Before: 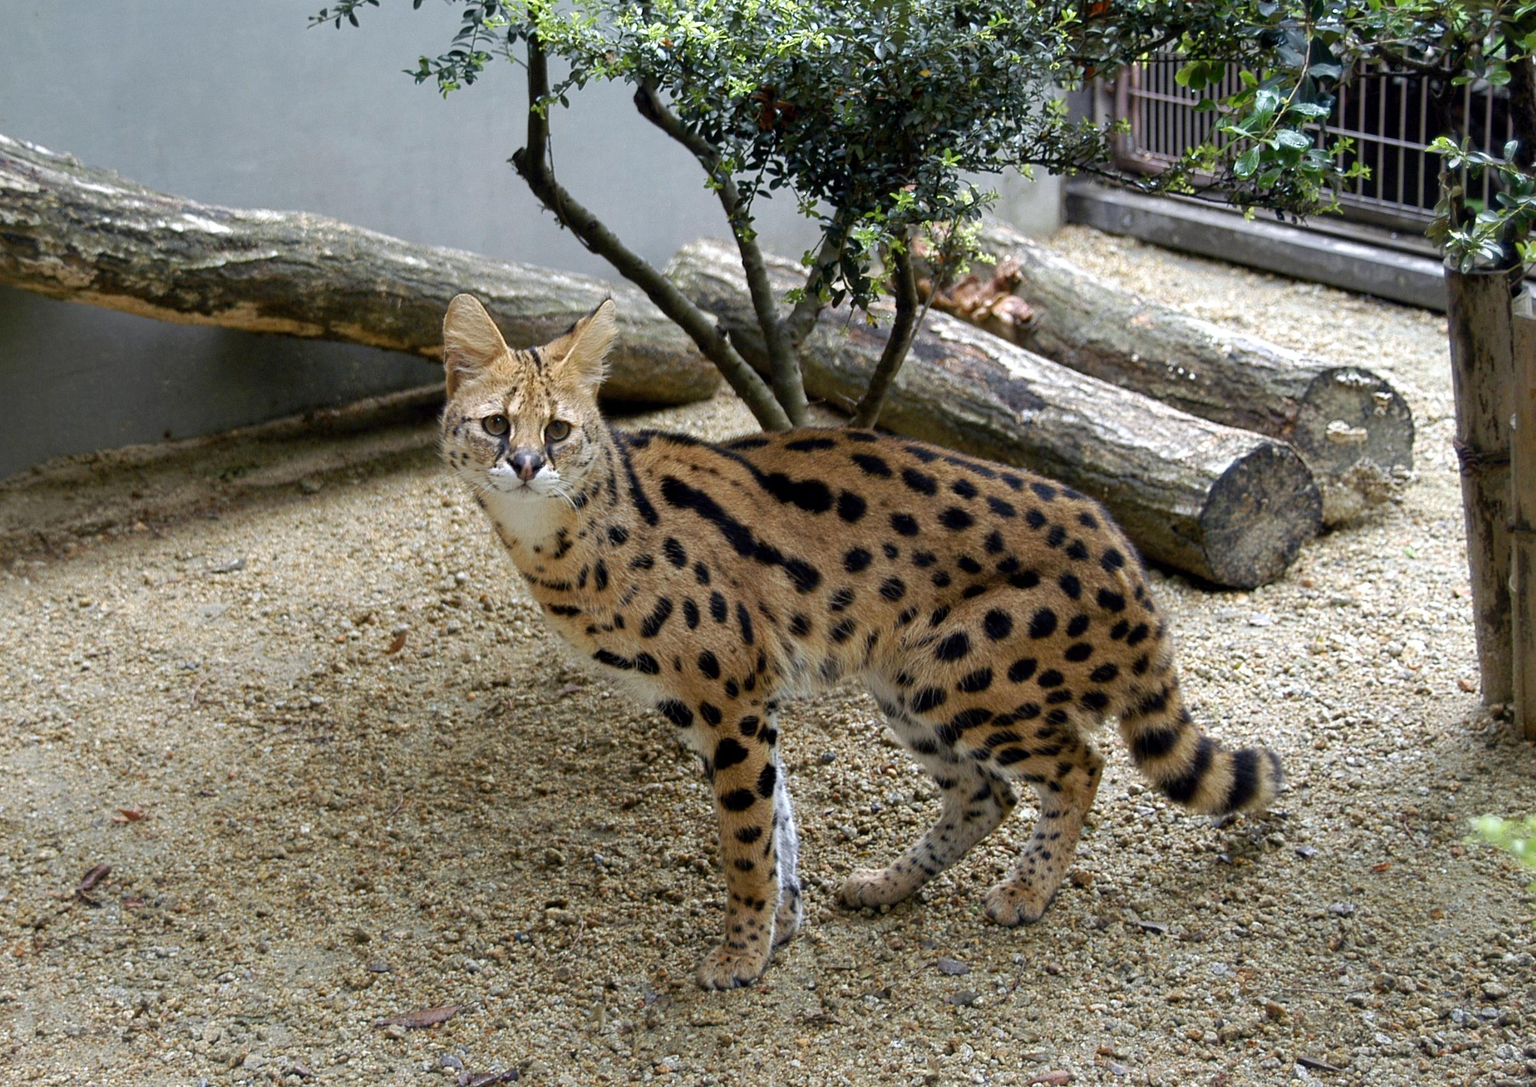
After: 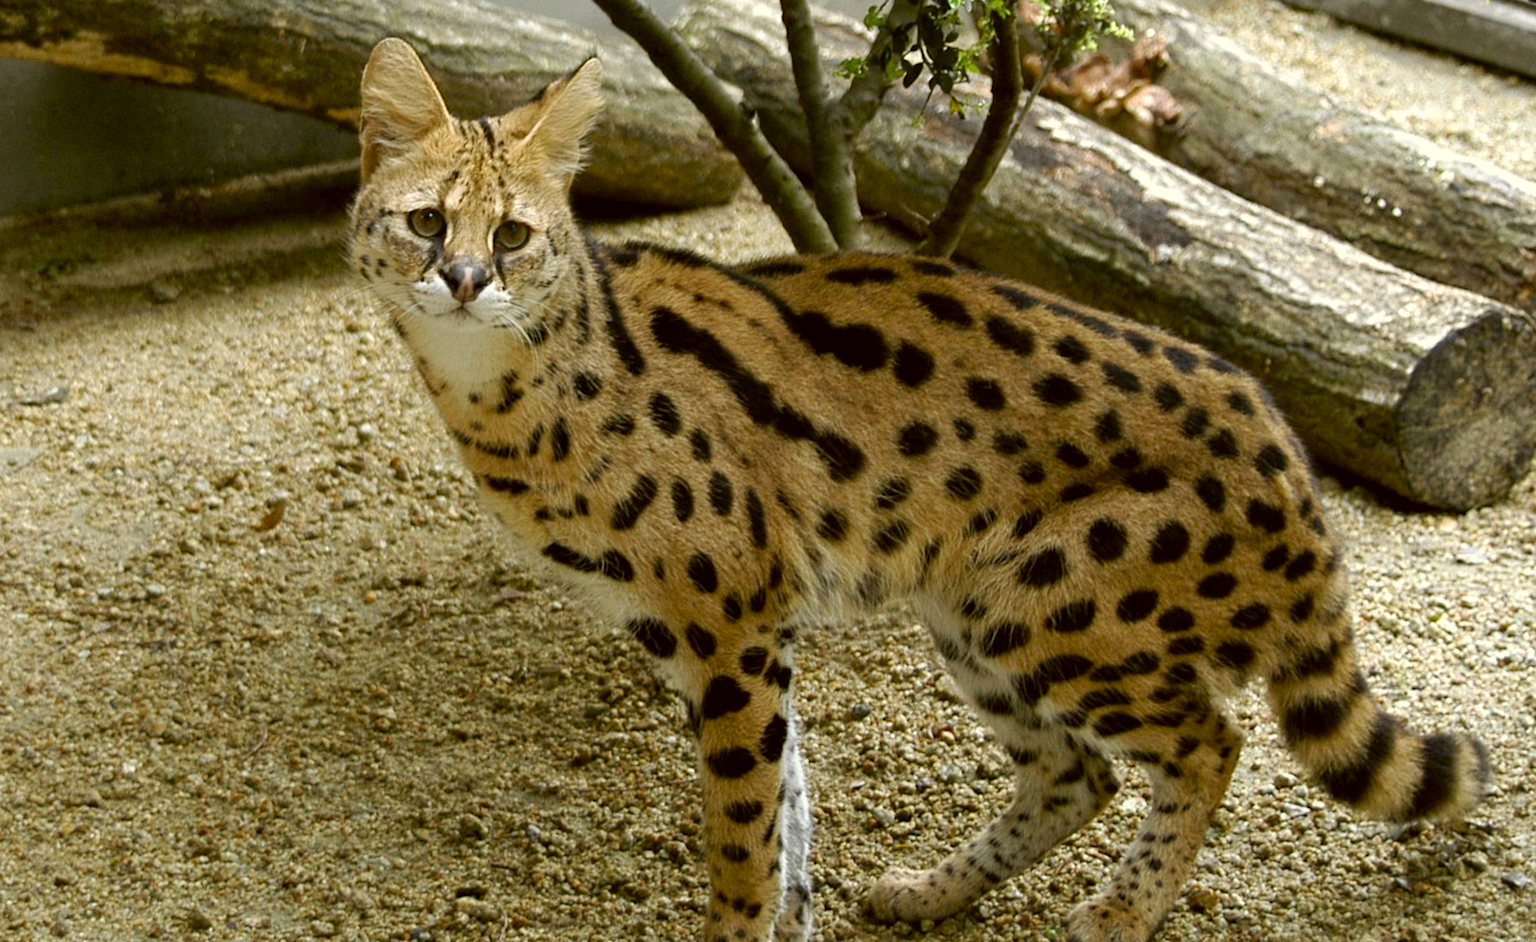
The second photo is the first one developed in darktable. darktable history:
crop and rotate: angle -3.37°, left 9.79%, top 20.73%, right 12.42%, bottom 11.82%
color correction: highlights a* -1.43, highlights b* 10.12, shadows a* 0.395, shadows b* 19.35
